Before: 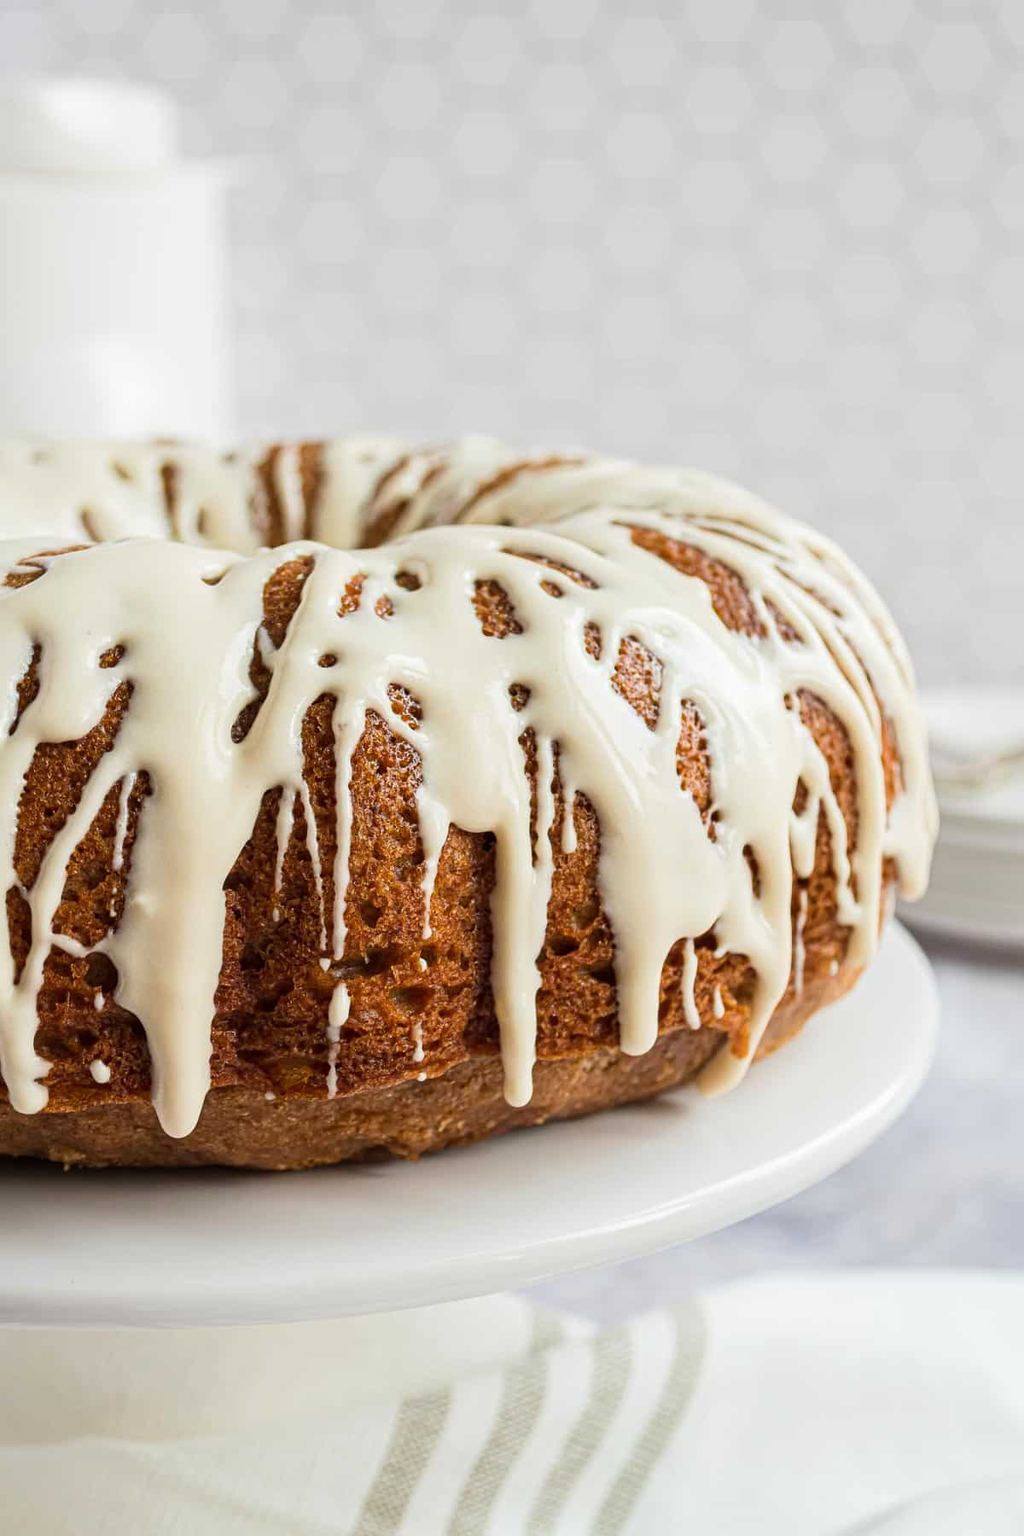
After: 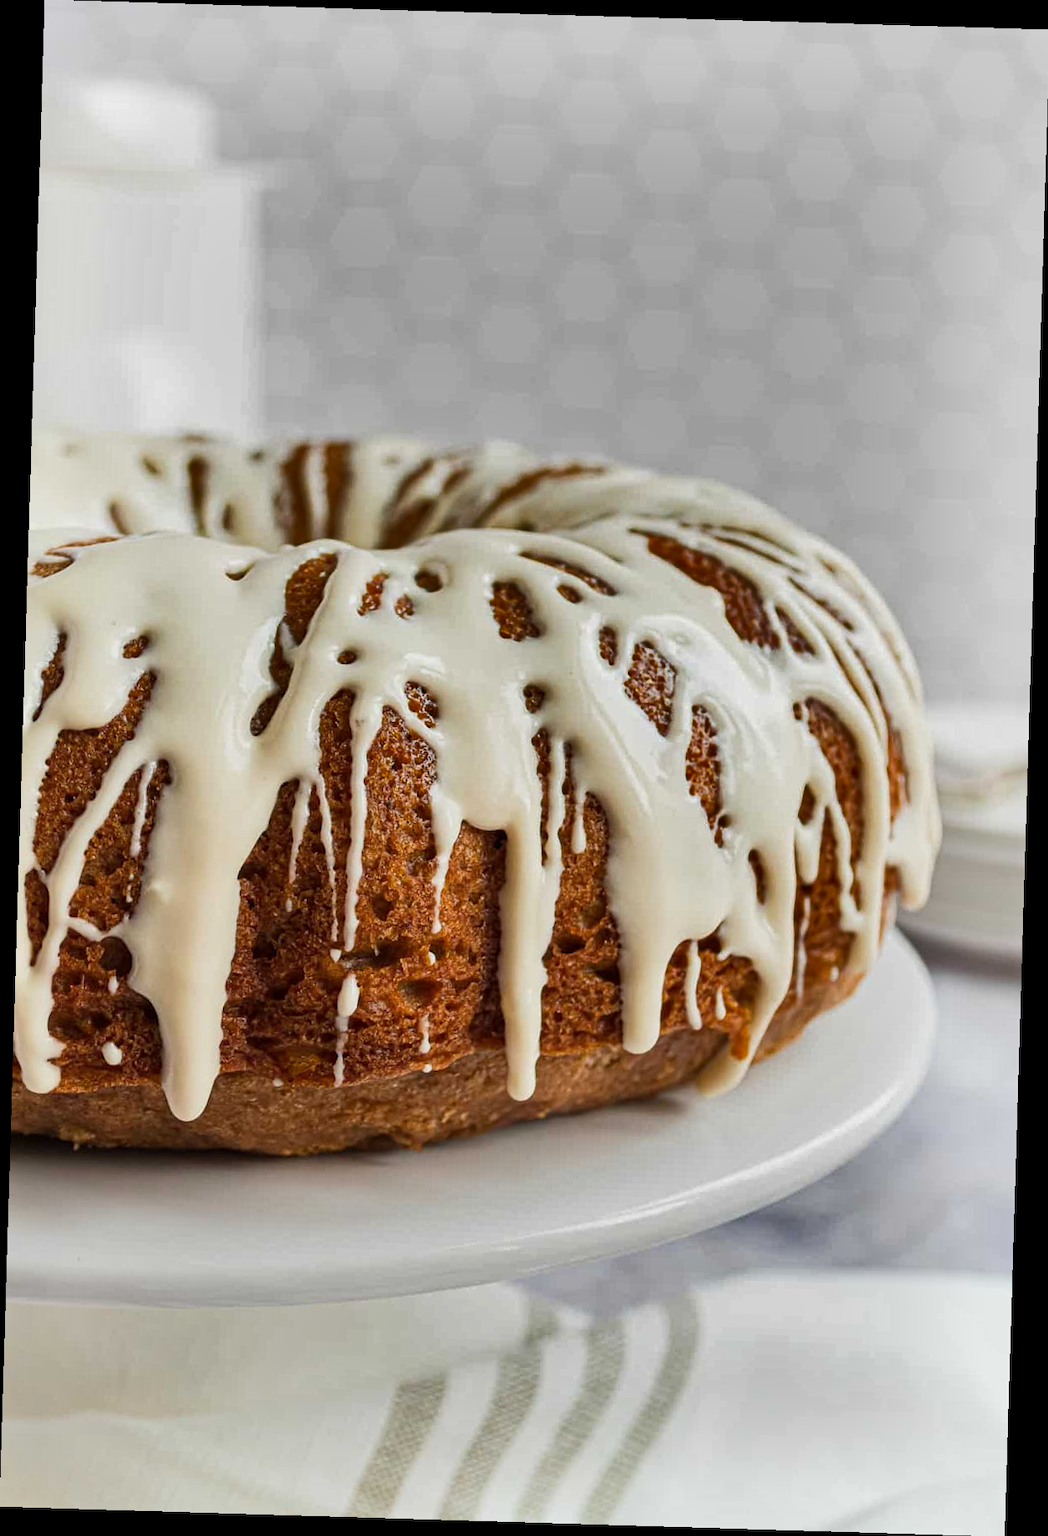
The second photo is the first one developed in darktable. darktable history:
shadows and highlights: white point adjustment -3.64, highlights -63.34, highlights color adjustment 42%, soften with gaussian
rotate and perspective: rotation 1.72°, automatic cropping off
